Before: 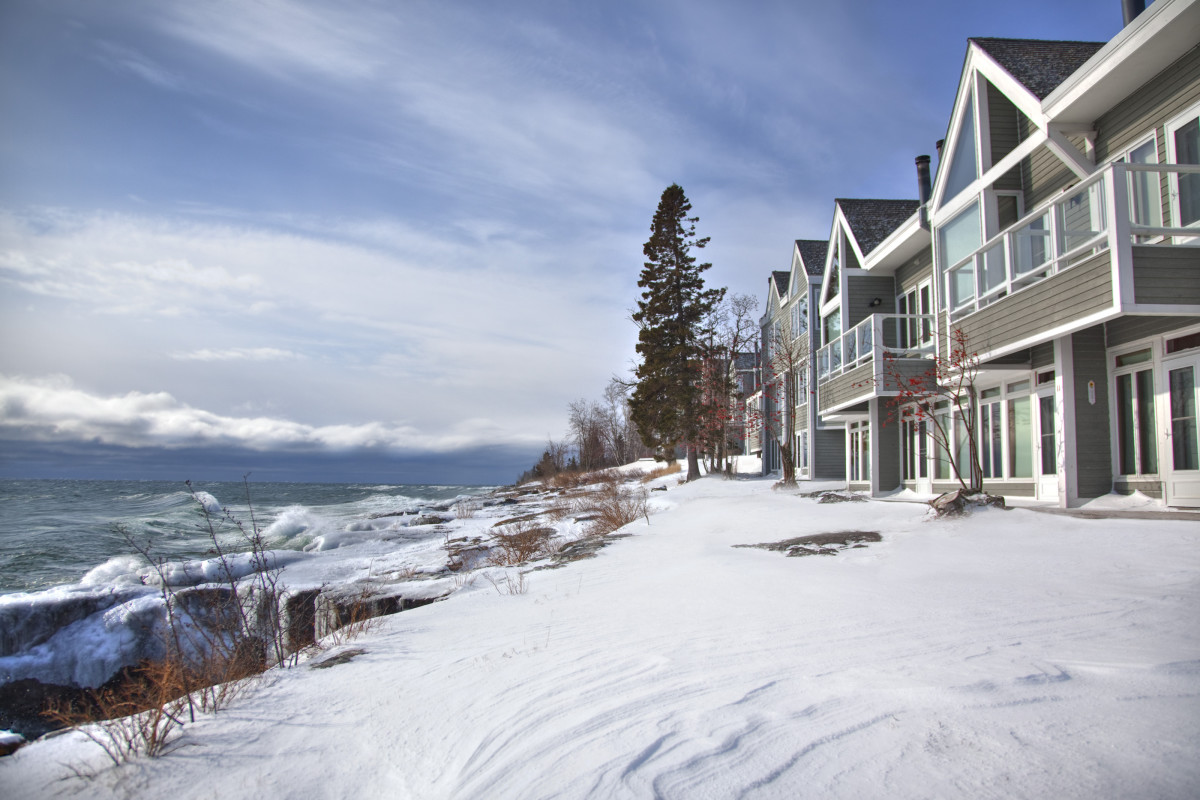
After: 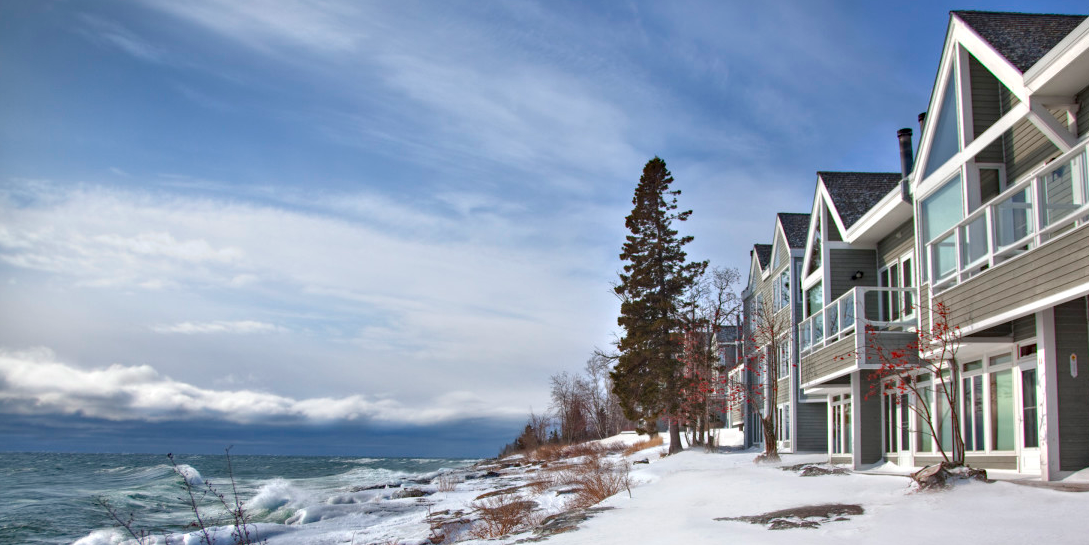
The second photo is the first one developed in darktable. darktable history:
crop: left 1.552%, top 3.441%, right 7.639%, bottom 28.419%
haze removal: compatibility mode true, adaptive false
